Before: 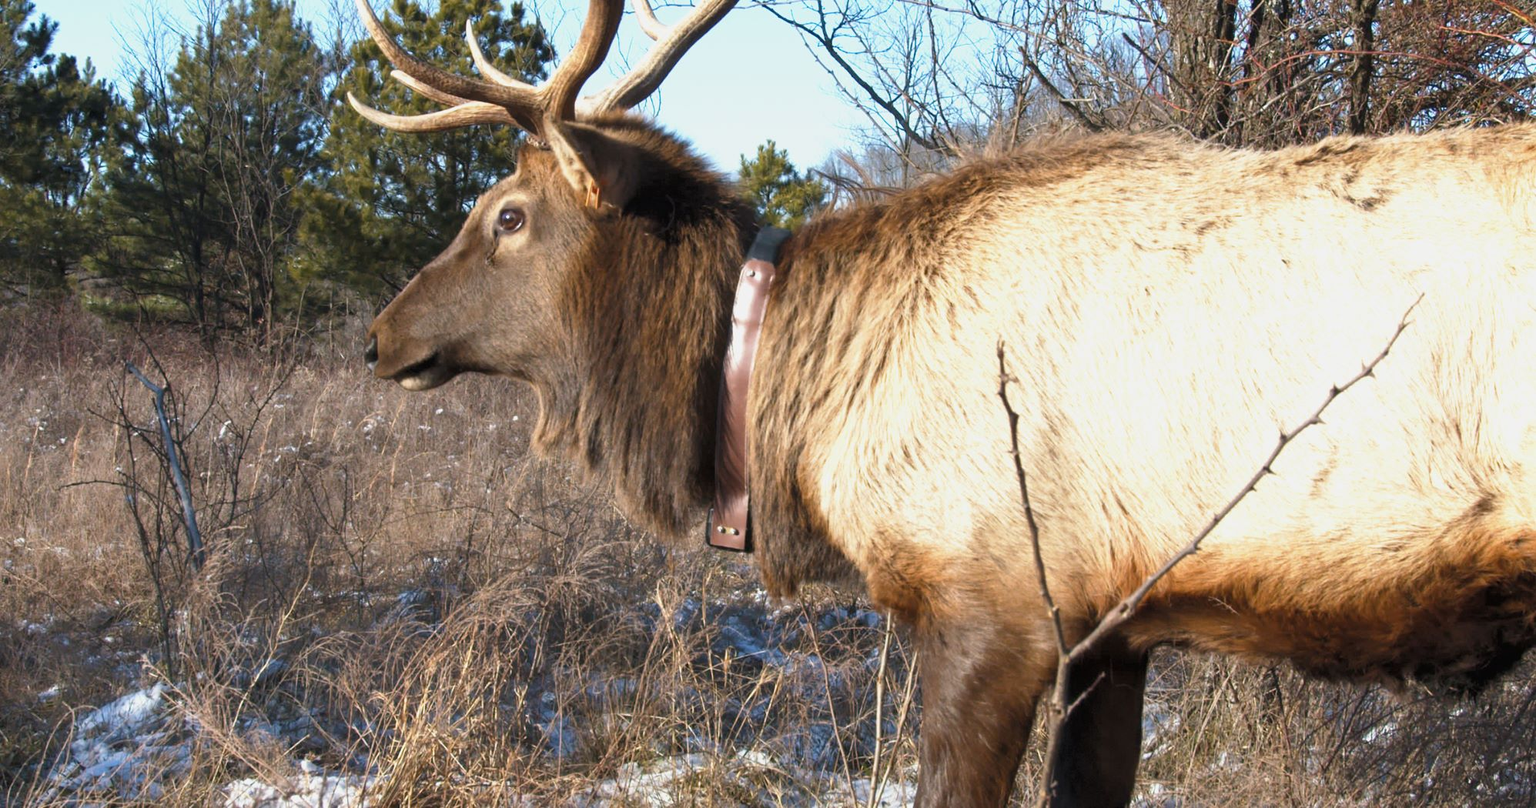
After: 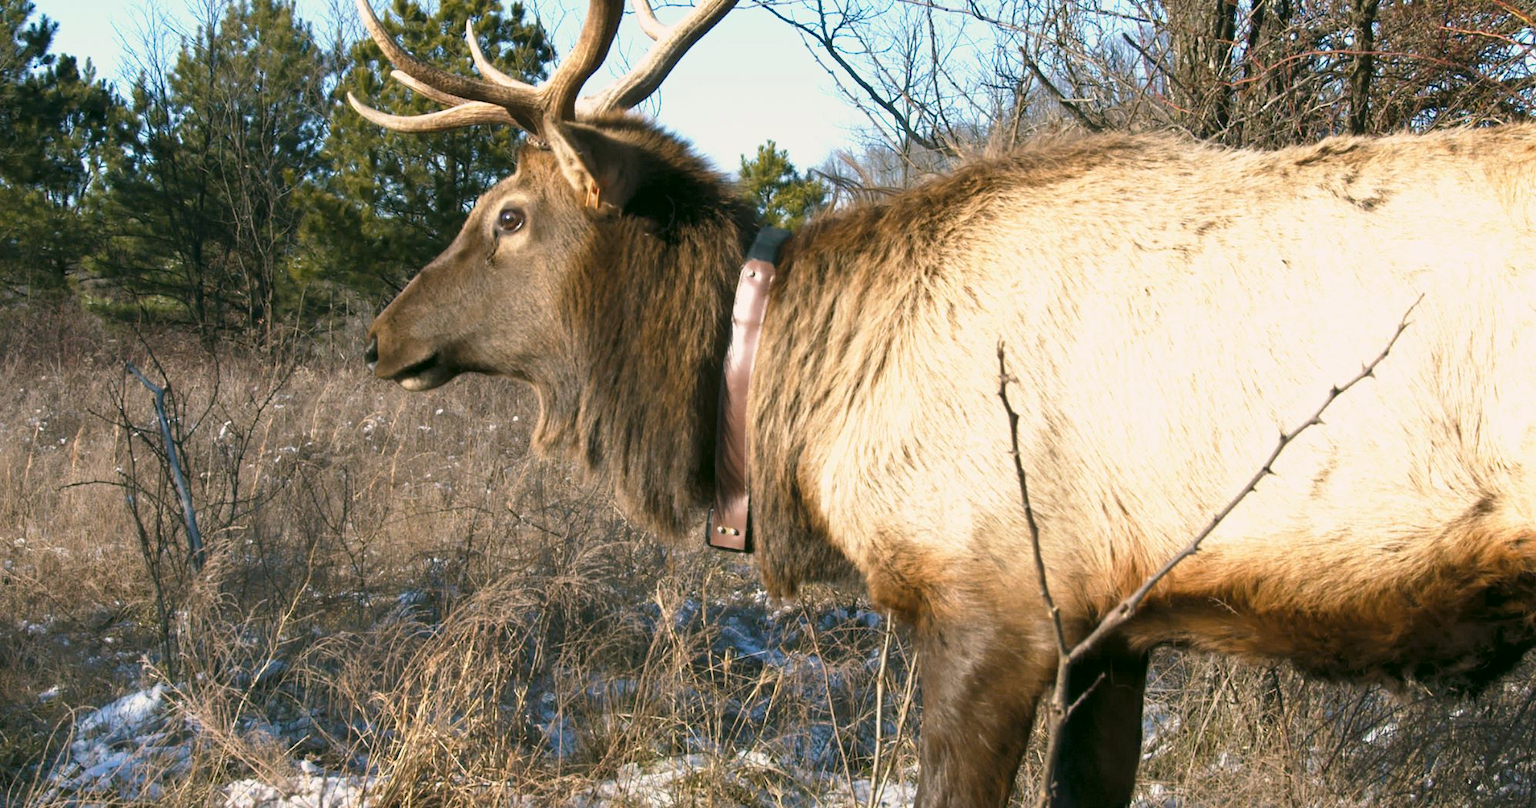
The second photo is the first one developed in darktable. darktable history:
contrast brightness saturation: contrast 0.036, saturation 0.067
color correction: highlights a* 3.96, highlights b* 4.97, shadows a* -7.49, shadows b* 4.58
color zones: curves: ch0 [(0, 0.5) (0.143, 0.52) (0.286, 0.5) (0.429, 0.5) (0.571, 0.5) (0.714, 0.5) (0.857, 0.5) (1, 0.5)]; ch1 [(0, 0.489) (0.155, 0.45) (0.286, 0.466) (0.429, 0.5) (0.571, 0.5) (0.714, 0.5) (0.857, 0.5) (1, 0.489)]
